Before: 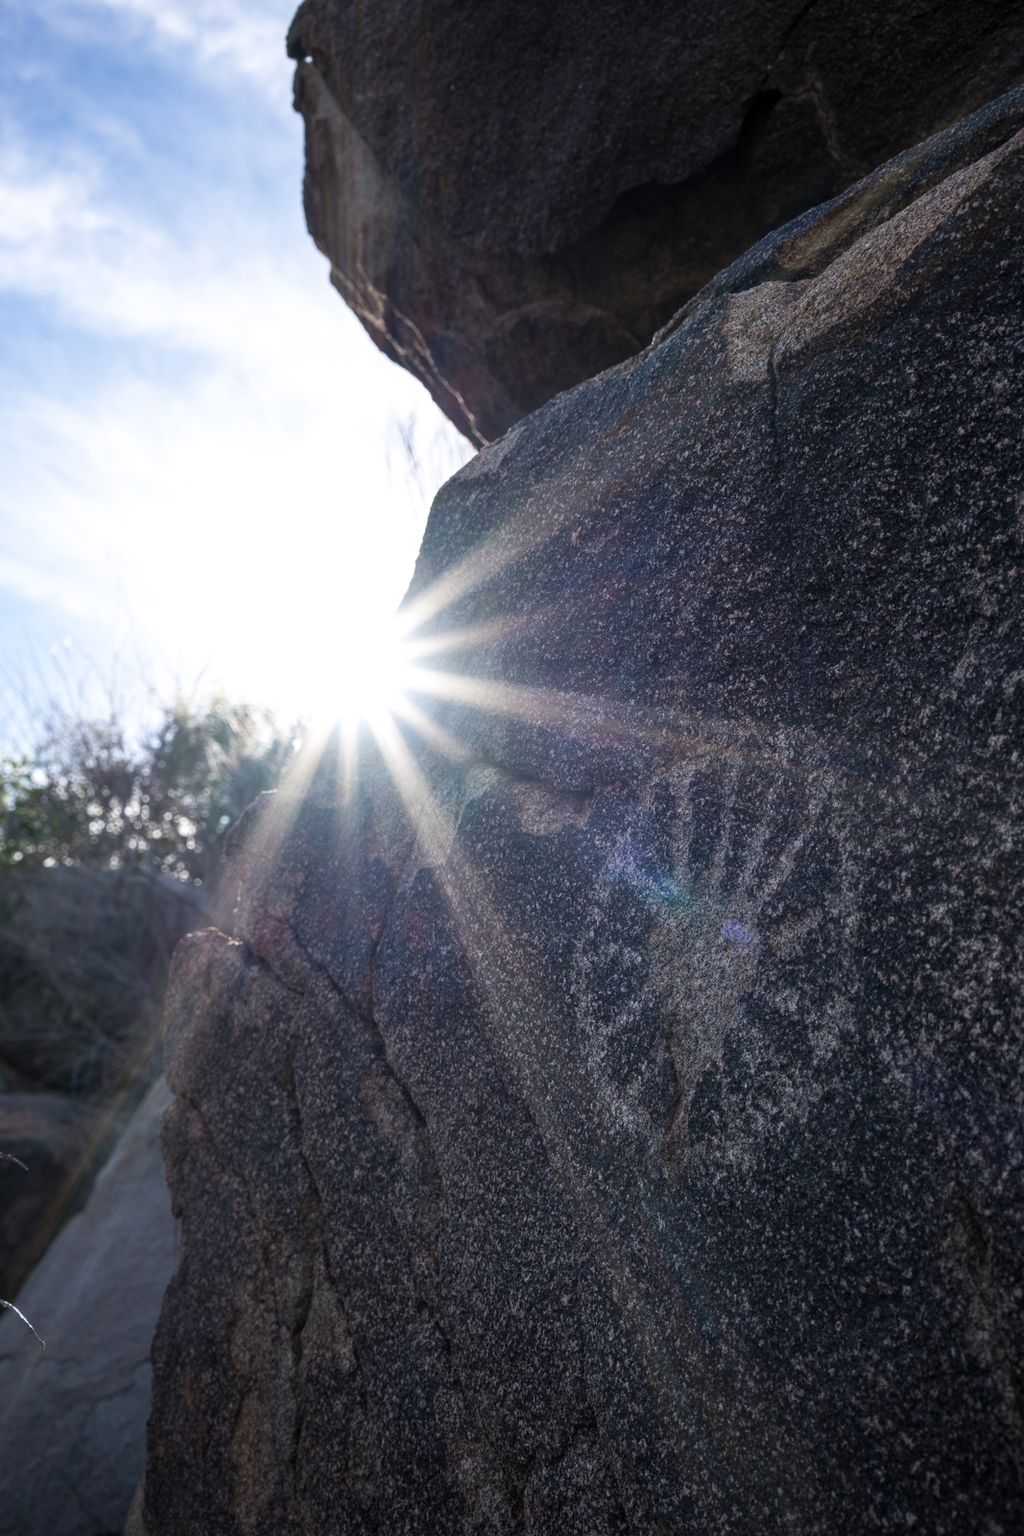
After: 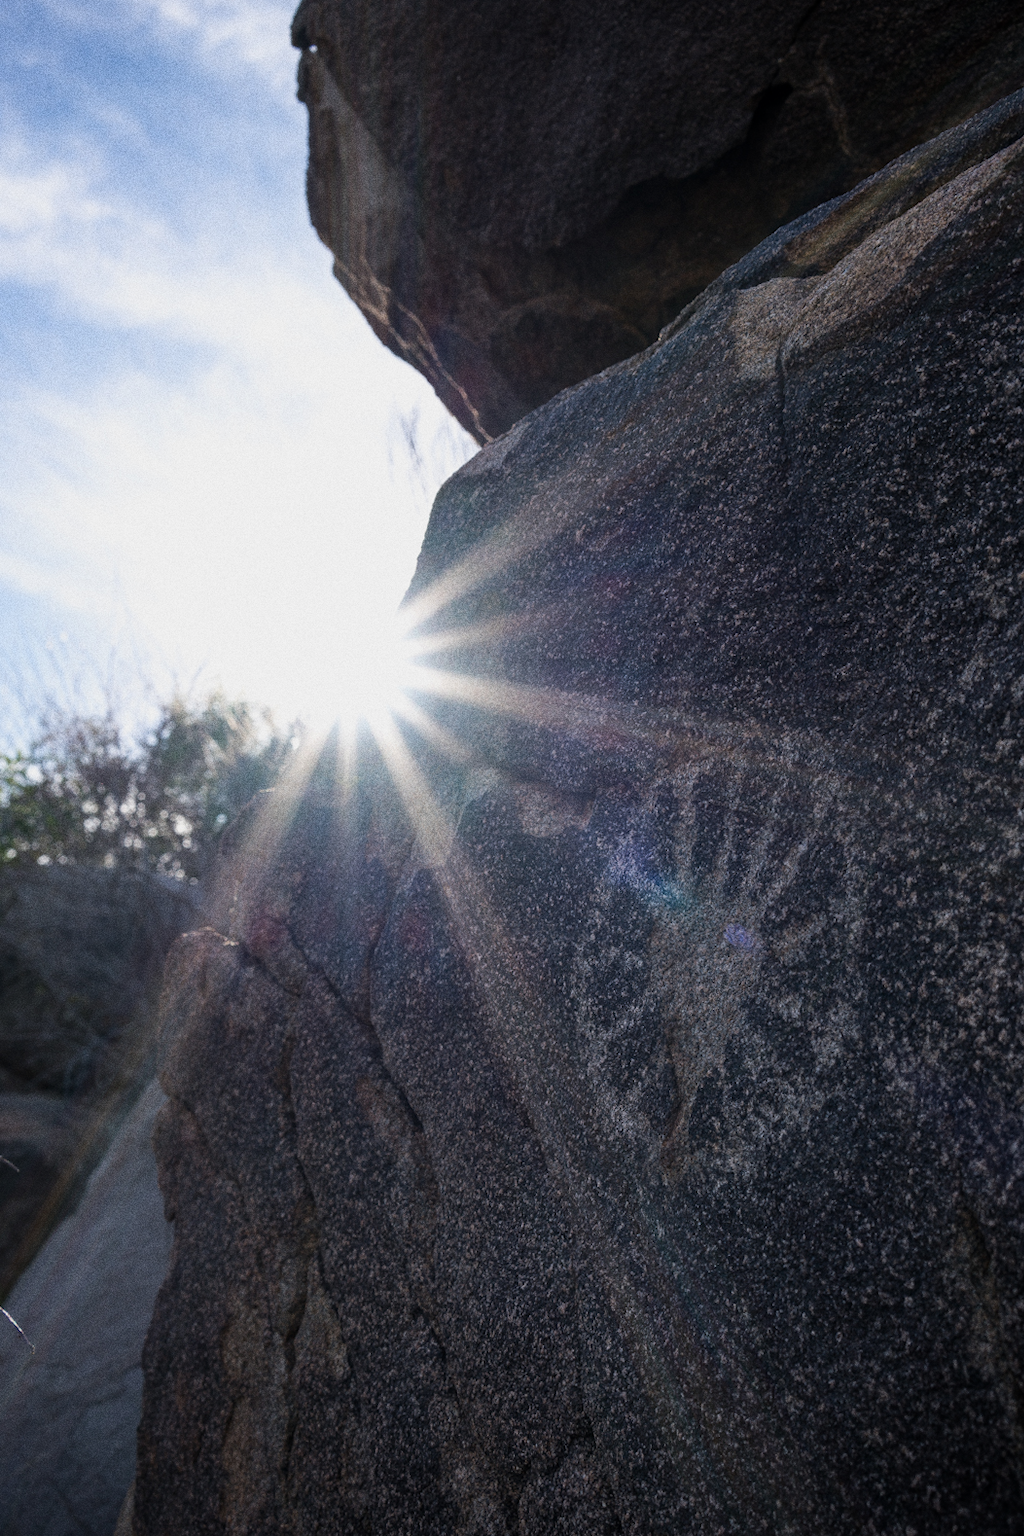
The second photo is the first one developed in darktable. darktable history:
crop and rotate: angle -0.5°
color zones: curves: ch0 [(0.11, 0.396) (0.195, 0.36) (0.25, 0.5) (0.303, 0.412) (0.357, 0.544) (0.75, 0.5) (0.967, 0.328)]; ch1 [(0, 0.468) (0.112, 0.512) (0.202, 0.6) (0.25, 0.5) (0.307, 0.352) (0.357, 0.544) (0.75, 0.5) (0.963, 0.524)]
exposure: exposure -0.242 EV, compensate highlight preservation false
tone equalizer: -8 EV -1.84 EV, -7 EV -1.16 EV, -6 EV -1.62 EV, smoothing diameter 25%, edges refinement/feathering 10, preserve details guided filter
grain: coarseness 0.09 ISO, strength 40%
